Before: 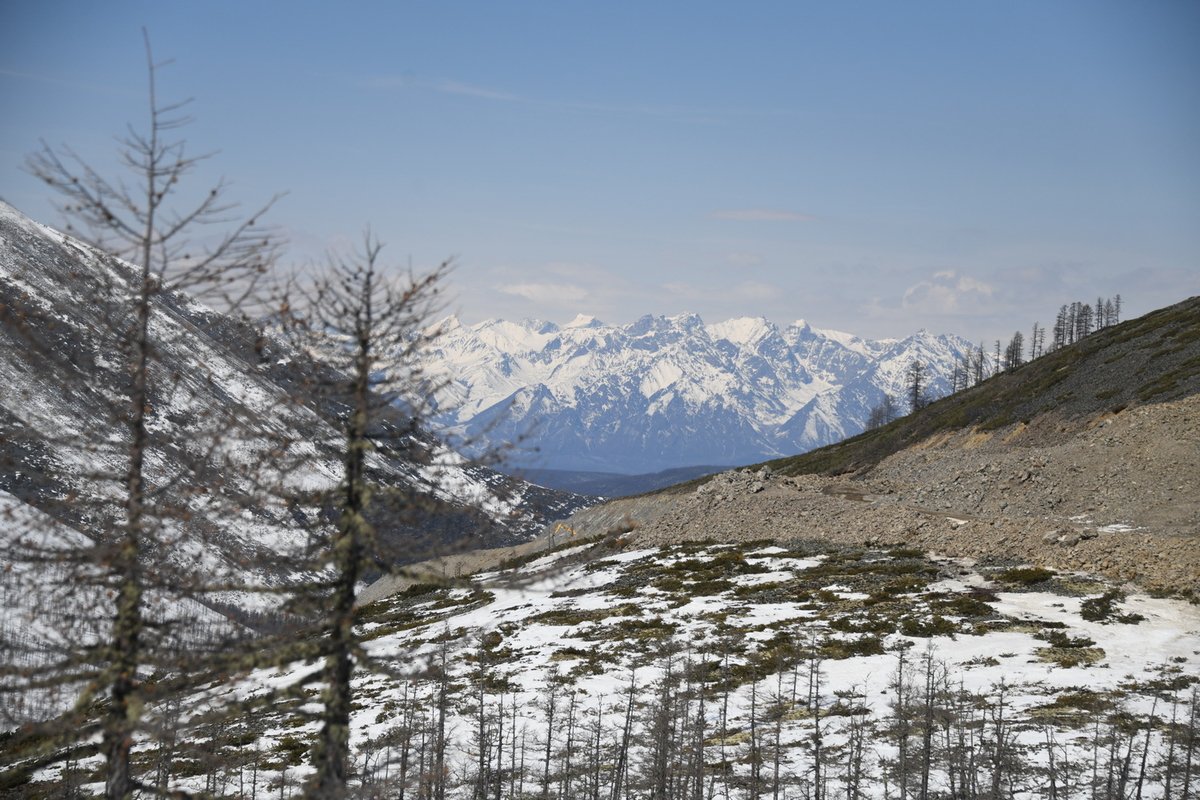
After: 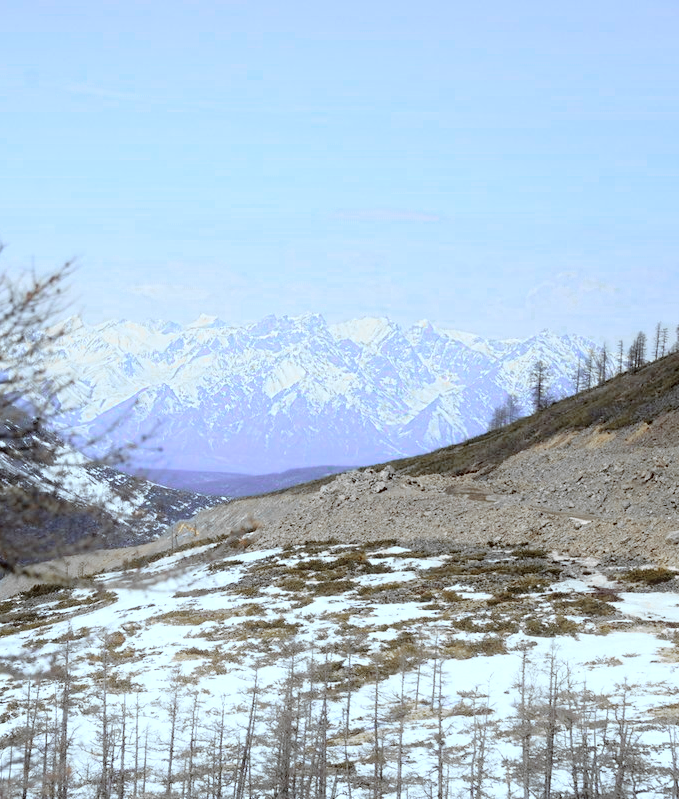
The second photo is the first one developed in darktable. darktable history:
color zones: curves: ch0 [(0, 0.363) (0.128, 0.373) (0.25, 0.5) (0.402, 0.407) (0.521, 0.525) (0.63, 0.559) (0.729, 0.662) (0.867, 0.471)]; ch1 [(0, 0.515) (0.136, 0.618) (0.25, 0.5) (0.378, 0) (0.516, 0) (0.622, 0.593) (0.737, 0.819) (0.87, 0.593)]; ch2 [(0, 0.529) (0.128, 0.471) (0.282, 0.451) (0.386, 0.662) (0.516, 0.525) (0.633, 0.554) (0.75, 0.62) (0.875, 0.441)]
crop: left 31.458%, top 0%, right 11.876%
shadows and highlights: shadows -88.03, highlights -35.45, shadows color adjustment 99.15%, highlights color adjustment 0%, soften with gaussian
global tonemap: drago (0.7, 100)
exposure: black level correction 0.011, exposure -0.478 EV, compensate highlight preservation false
white balance: red 0.974, blue 1.044
bloom: size 9%, threshold 100%, strength 7%
color correction: highlights a* -4.98, highlights b* -3.76, shadows a* 3.83, shadows b* 4.08
